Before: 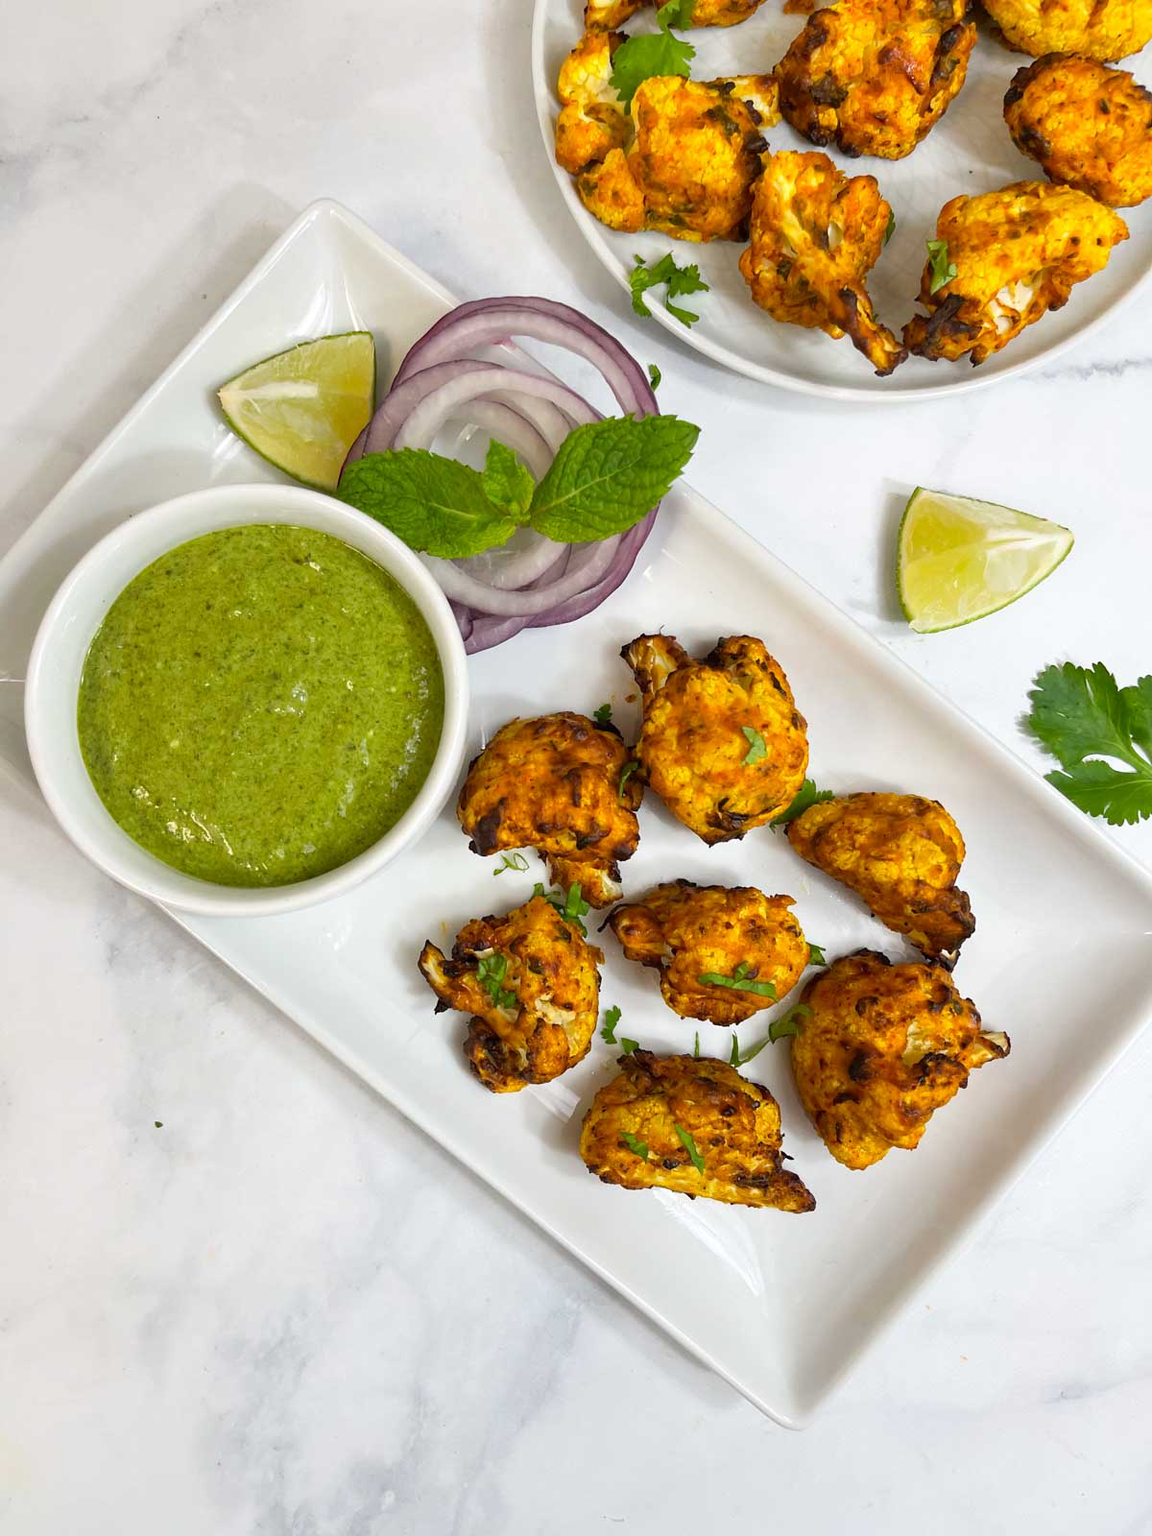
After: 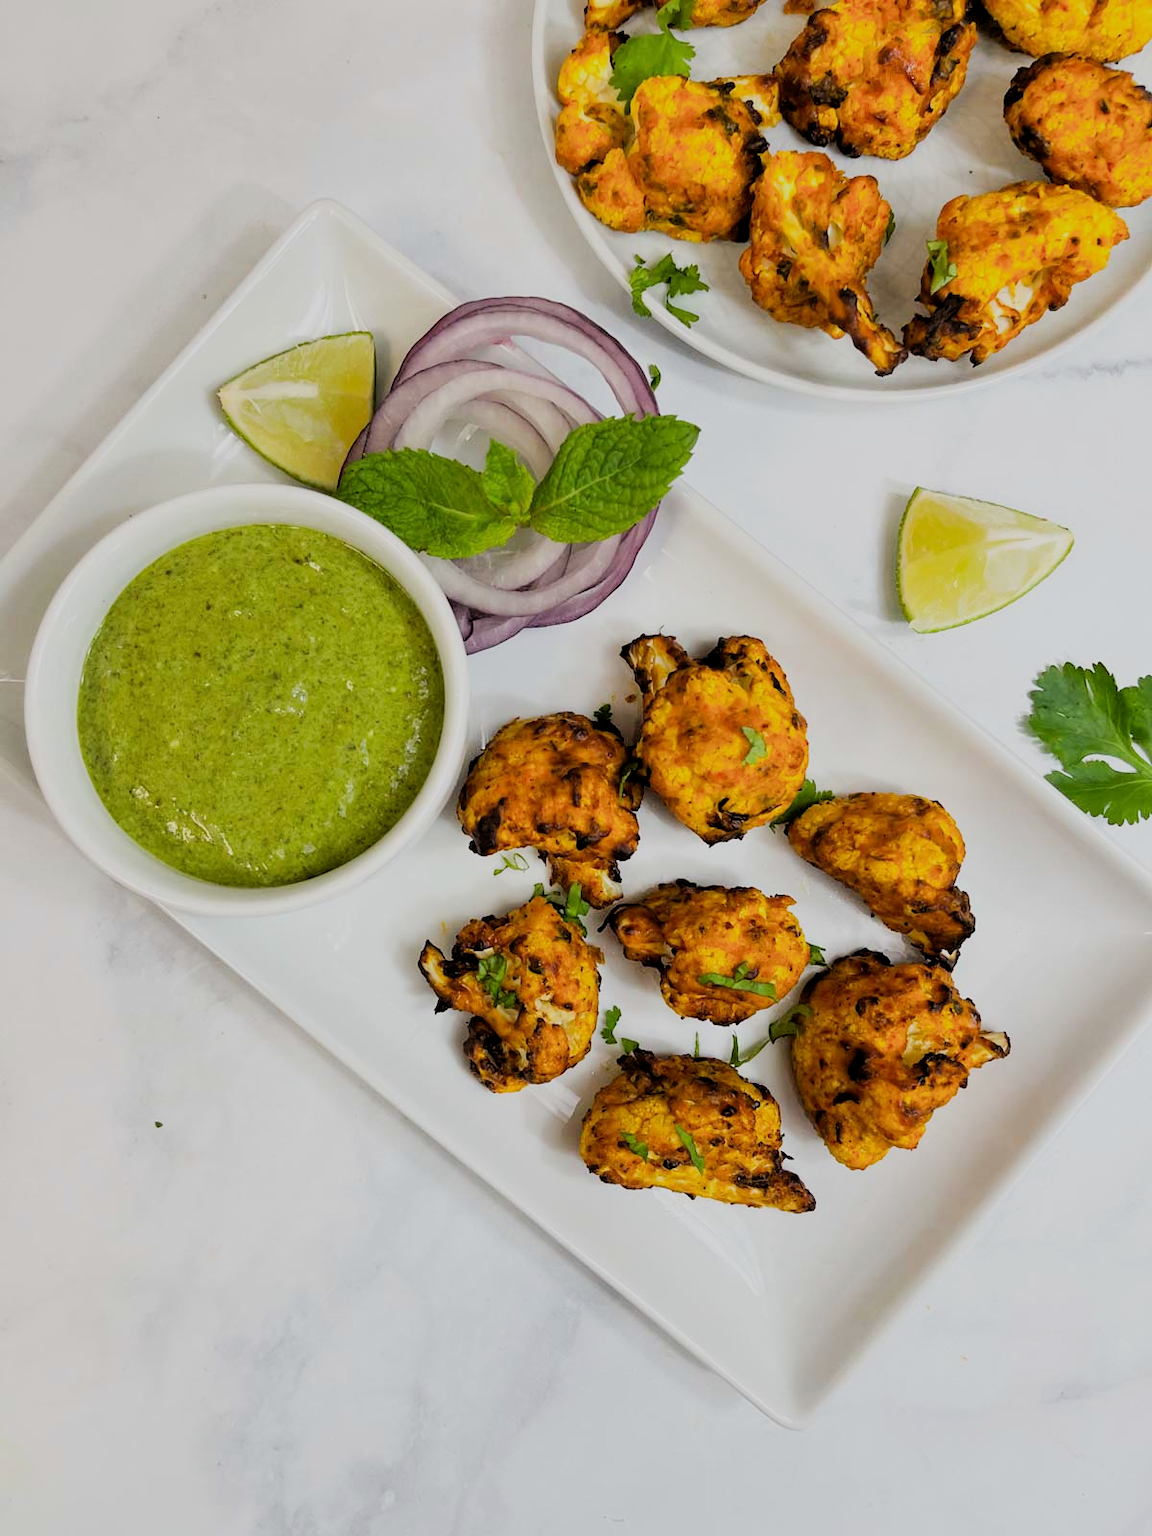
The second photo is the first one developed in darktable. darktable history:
filmic rgb: black relative exposure -4.14 EV, white relative exposure 5.12 EV, hardness 2.03, contrast 1.164, iterations of high-quality reconstruction 0
